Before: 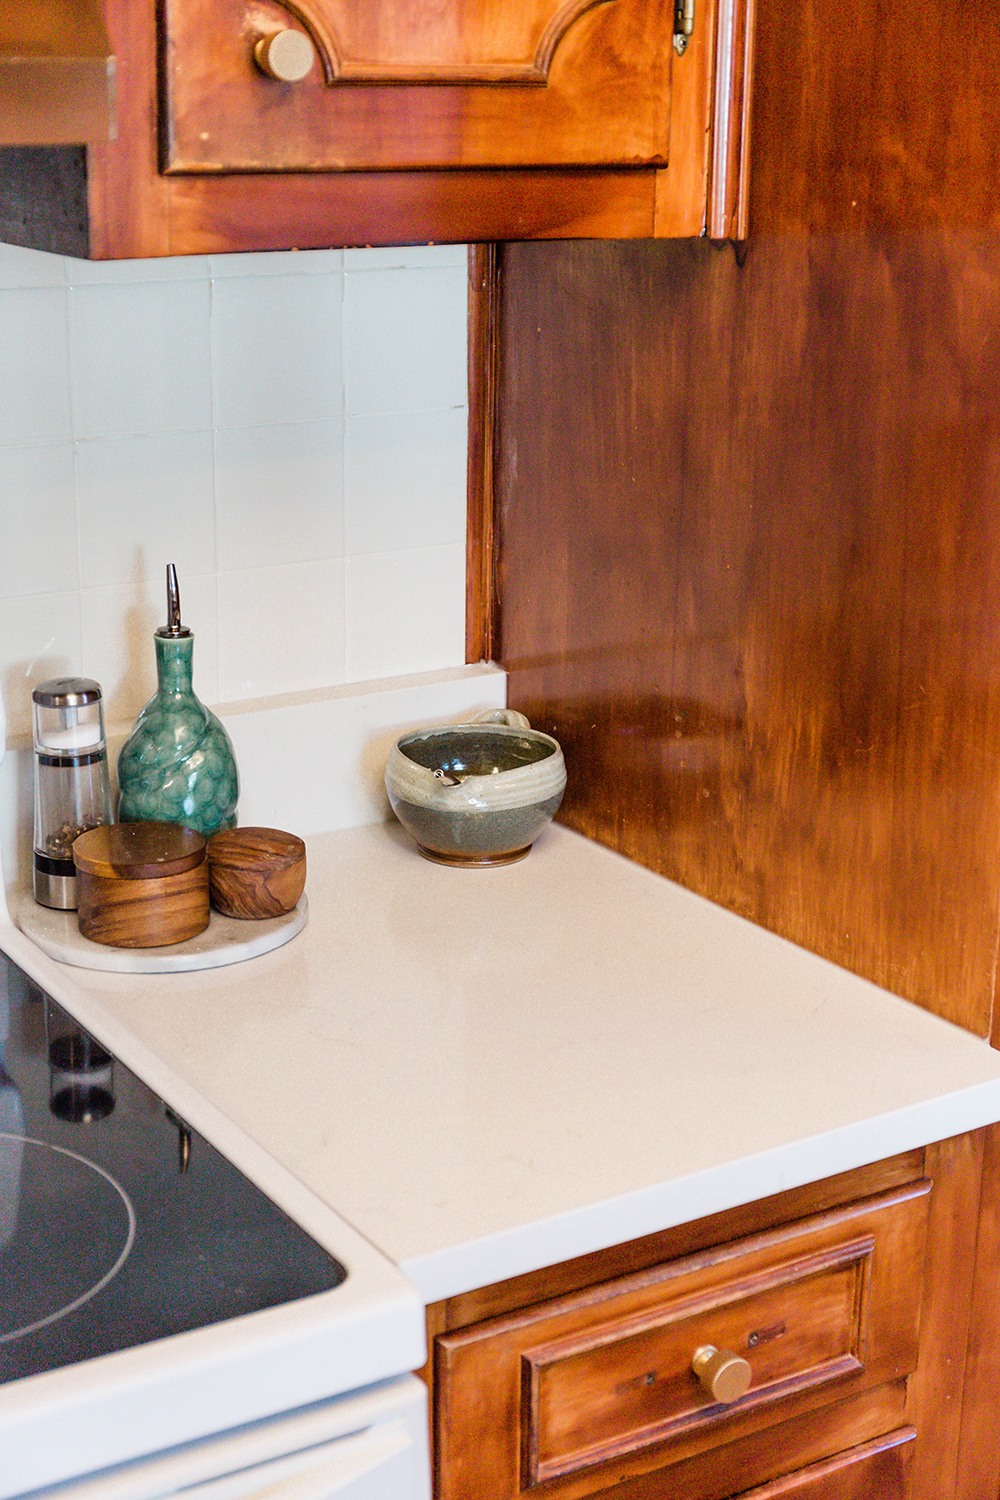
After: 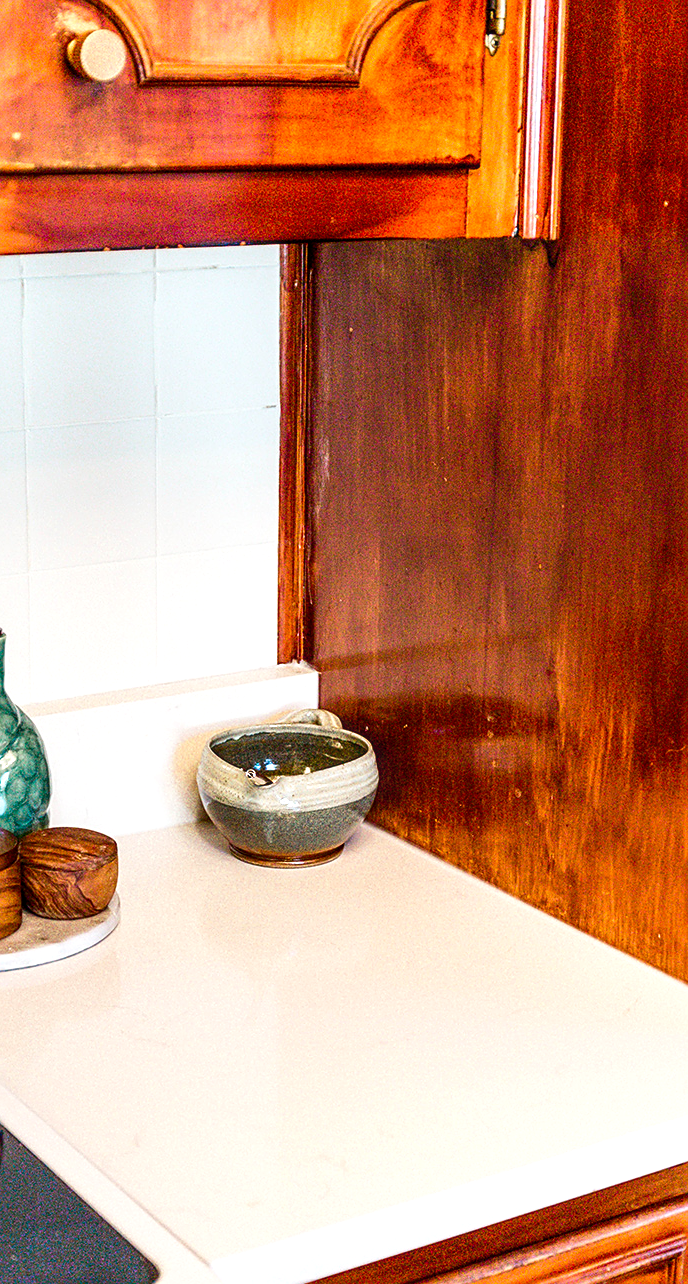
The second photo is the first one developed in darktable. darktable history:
tone curve: curves: ch0 [(0, 0) (0.003, 0.003) (0.011, 0.012) (0.025, 0.026) (0.044, 0.046) (0.069, 0.072) (0.1, 0.104) (0.136, 0.141) (0.177, 0.185) (0.224, 0.234) (0.277, 0.289) (0.335, 0.349) (0.399, 0.415) (0.468, 0.488) (0.543, 0.566) (0.623, 0.649) (0.709, 0.739) (0.801, 0.834) (0.898, 0.923) (1, 1)], preserve colors none
crop: left 18.817%, right 12.341%, bottom 14.384%
exposure: black level correction 0.001, exposure 0.499 EV, compensate highlight preservation false
local contrast: on, module defaults
contrast brightness saturation: contrast 0.116, brightness -0.123, saturation 0.2
sharpen: amount 0.499
